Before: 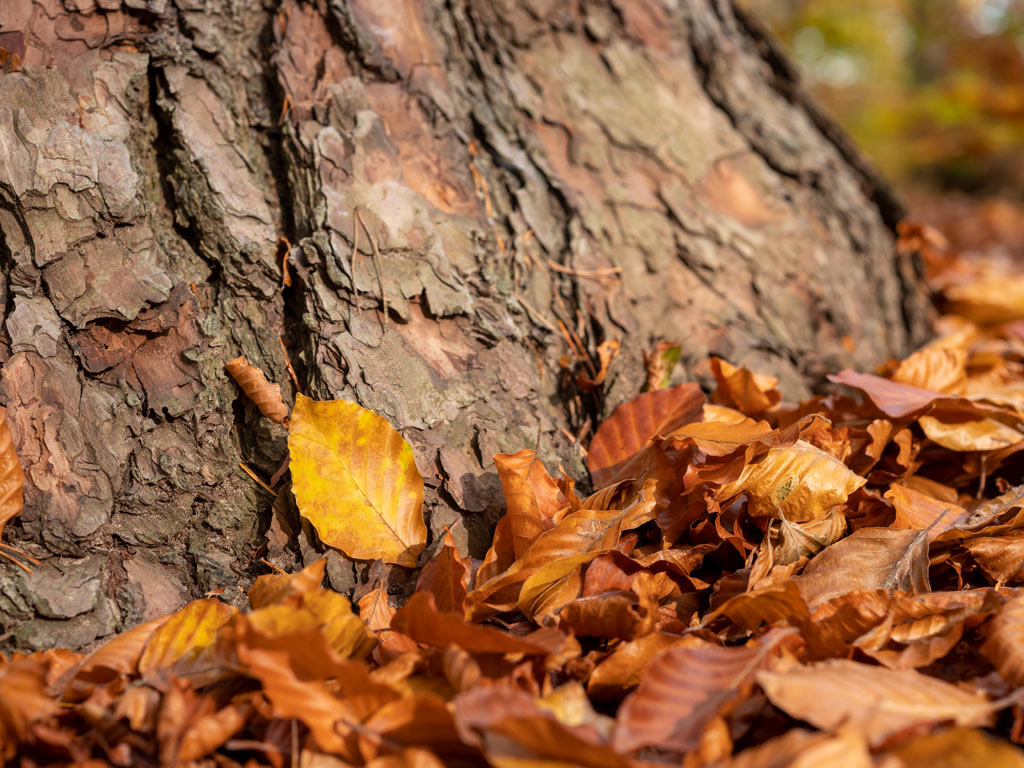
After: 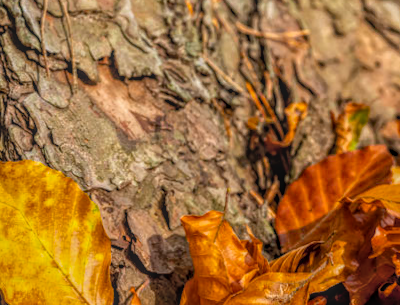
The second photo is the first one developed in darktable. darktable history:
local contrast: highlights 20%, shadows 30%, detail 200%, midtone range 0.2
color balance rgb: perceptual saturation grading › global saturation 30%, global vibrance 10%
shadows and highlights: low approximation 0.01, soften with gaussian
rotate and perspective: rotation 0.226°, lens shift (vertical) -0.042, crop left 0.023, crop right 0.982, crop top 0.006, crop bottom 0.994
crop: left 30%, top 30%, right 30%, bottom 30%
tone equalizer: on, module defaults
white balance: red 0.978, blue 0.999
contrast equalizer: y [[0.5, 0.5, 0.544, 0.569, 0.5, 0.5], [0.5 ×6], [0.5 ×6], [0 ×6], [0 ×6]]
